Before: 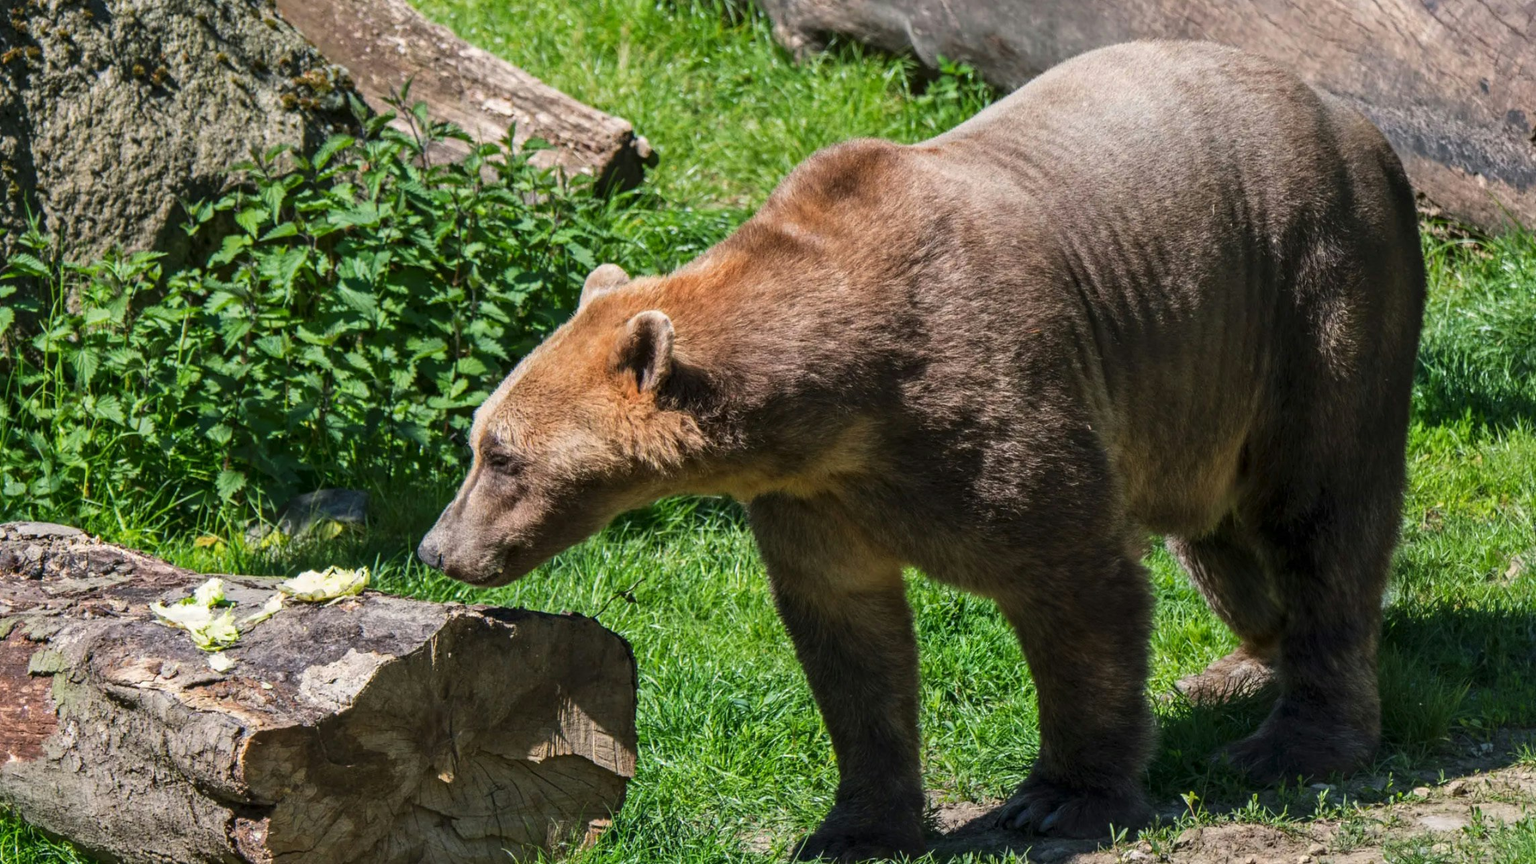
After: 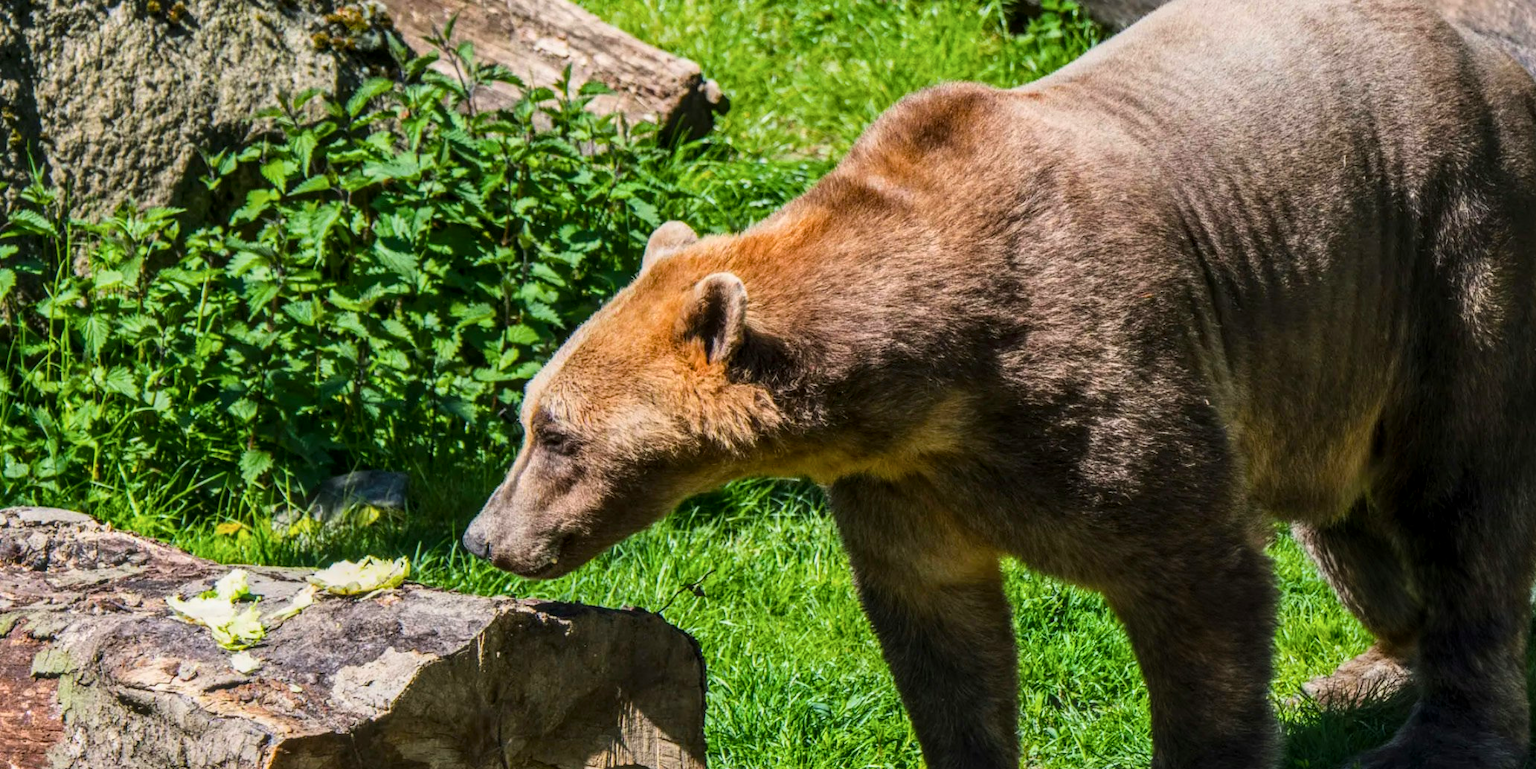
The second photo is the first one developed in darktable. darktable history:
local contrast: on, module defaults
contrast brightness saturation: contrast 0.147, brightness 0.046
haze removal: strength -0.046, compatibility mode true, adaptive false
color balance rgb: perceptual saturation grading › global saturation 25.702%, global vibrance 20%
crop: top 7.468%, right 9.733%, bottom 12.051%
filmic rgb: black relative exposure -14.14 EV, white relative exposure 3.36 EV, hardness 7.9, contrast 0.996
